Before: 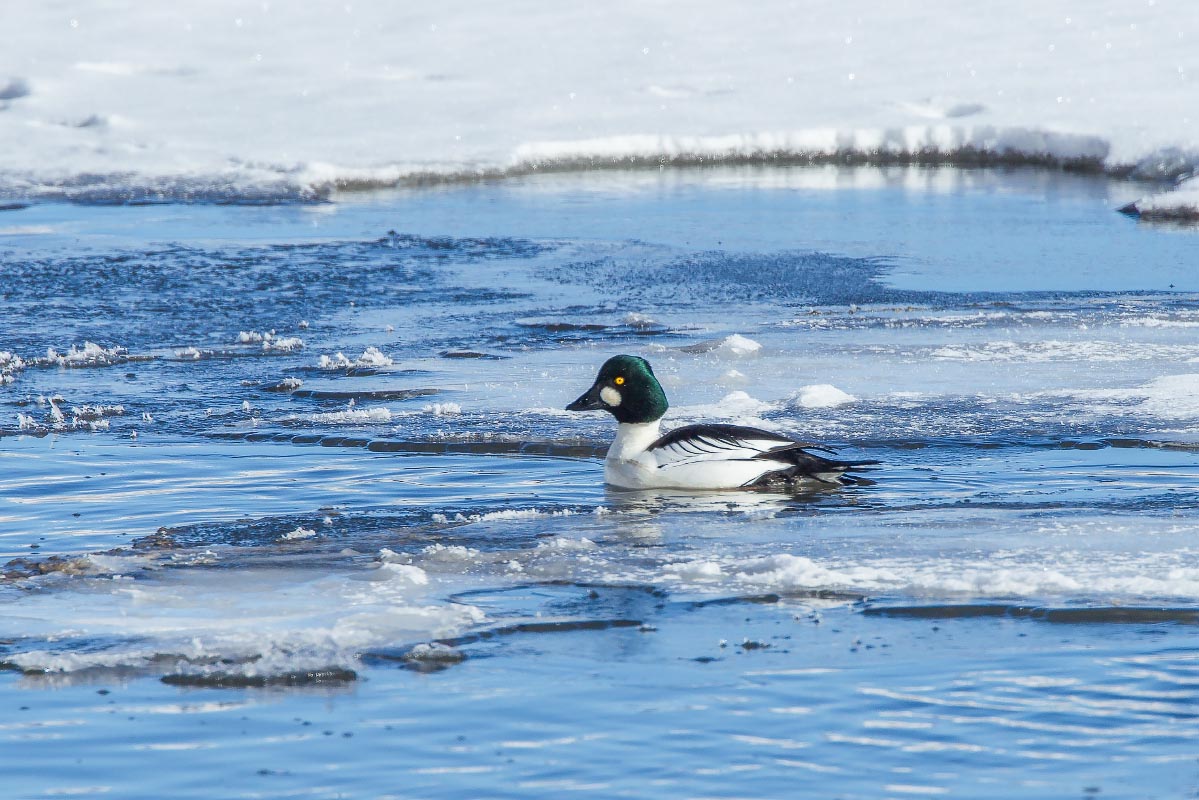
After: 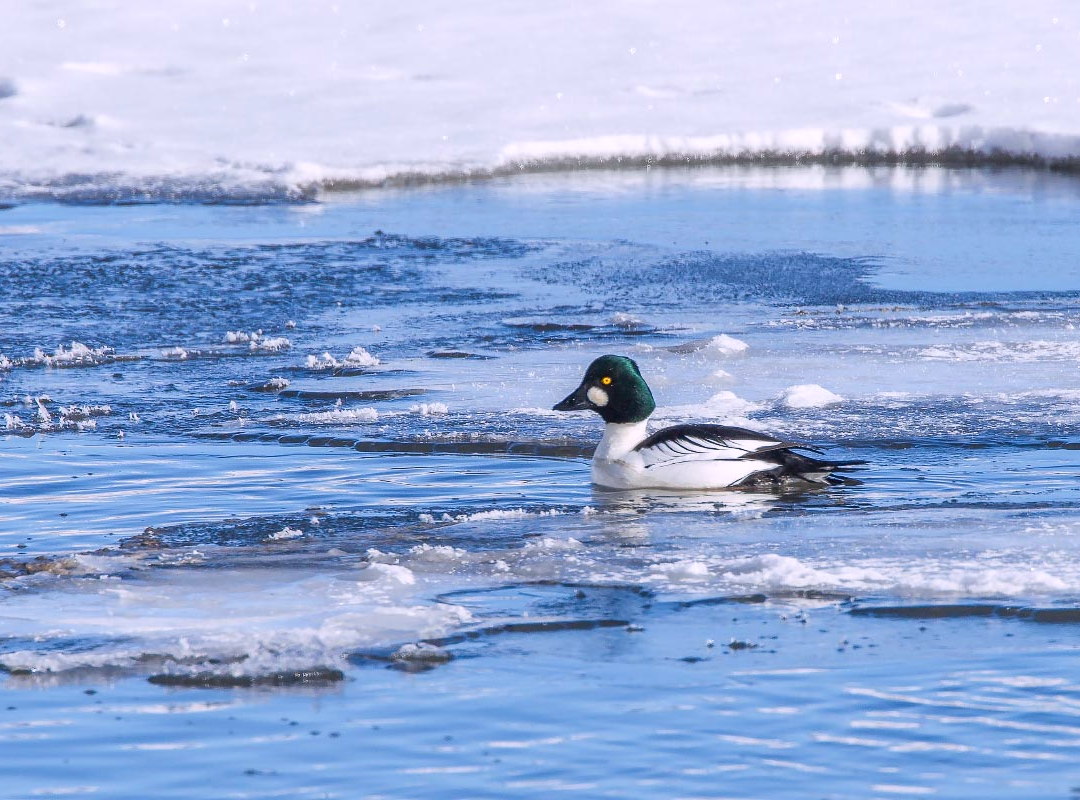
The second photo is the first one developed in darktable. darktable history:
crop and rotate: left 1.088%, right 8.807%
white balance: red 1.05, blue 1.072
